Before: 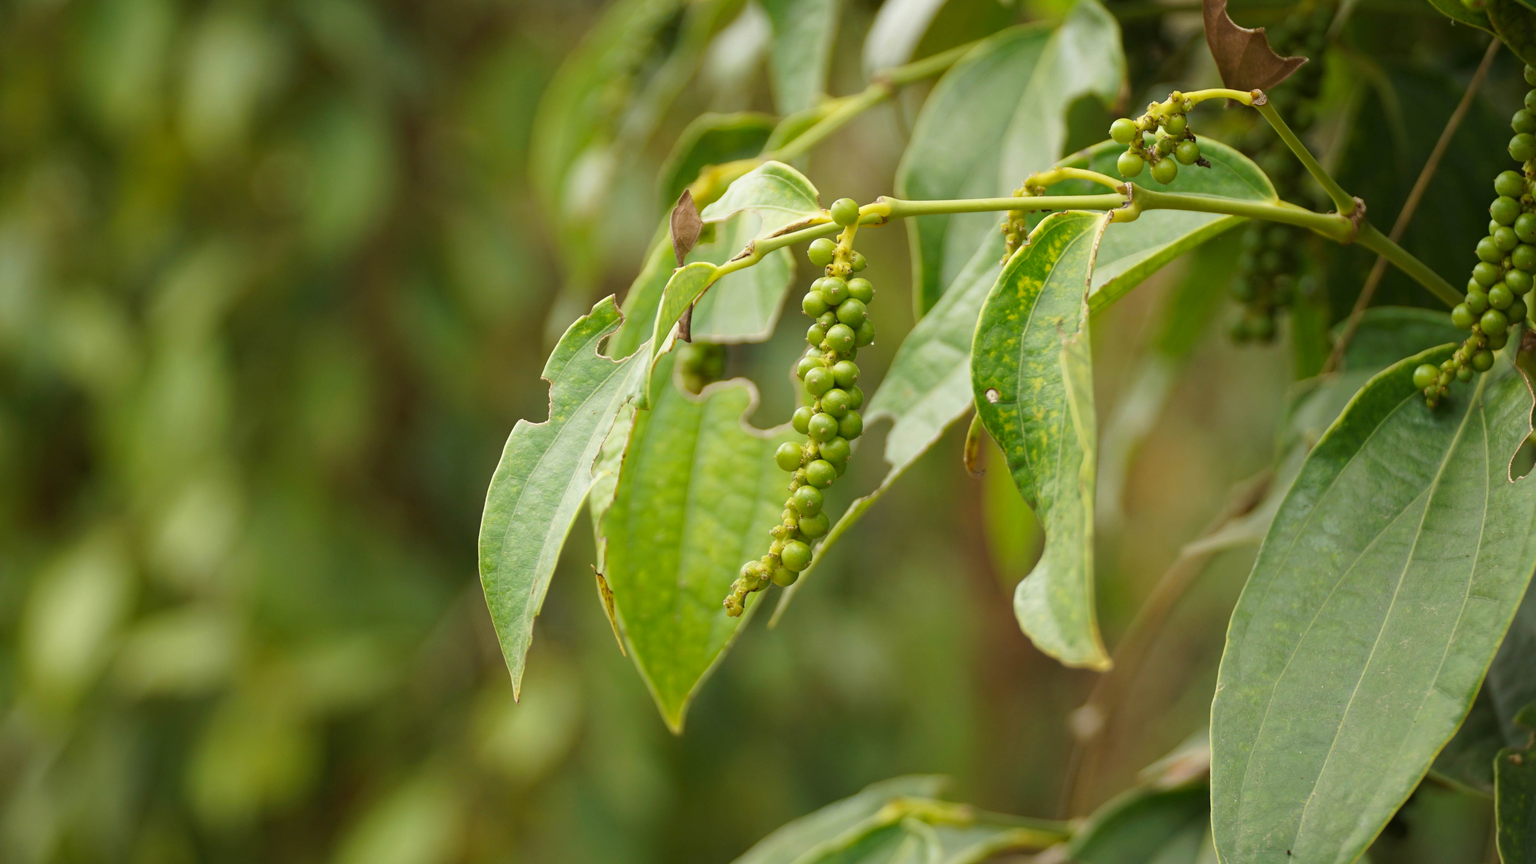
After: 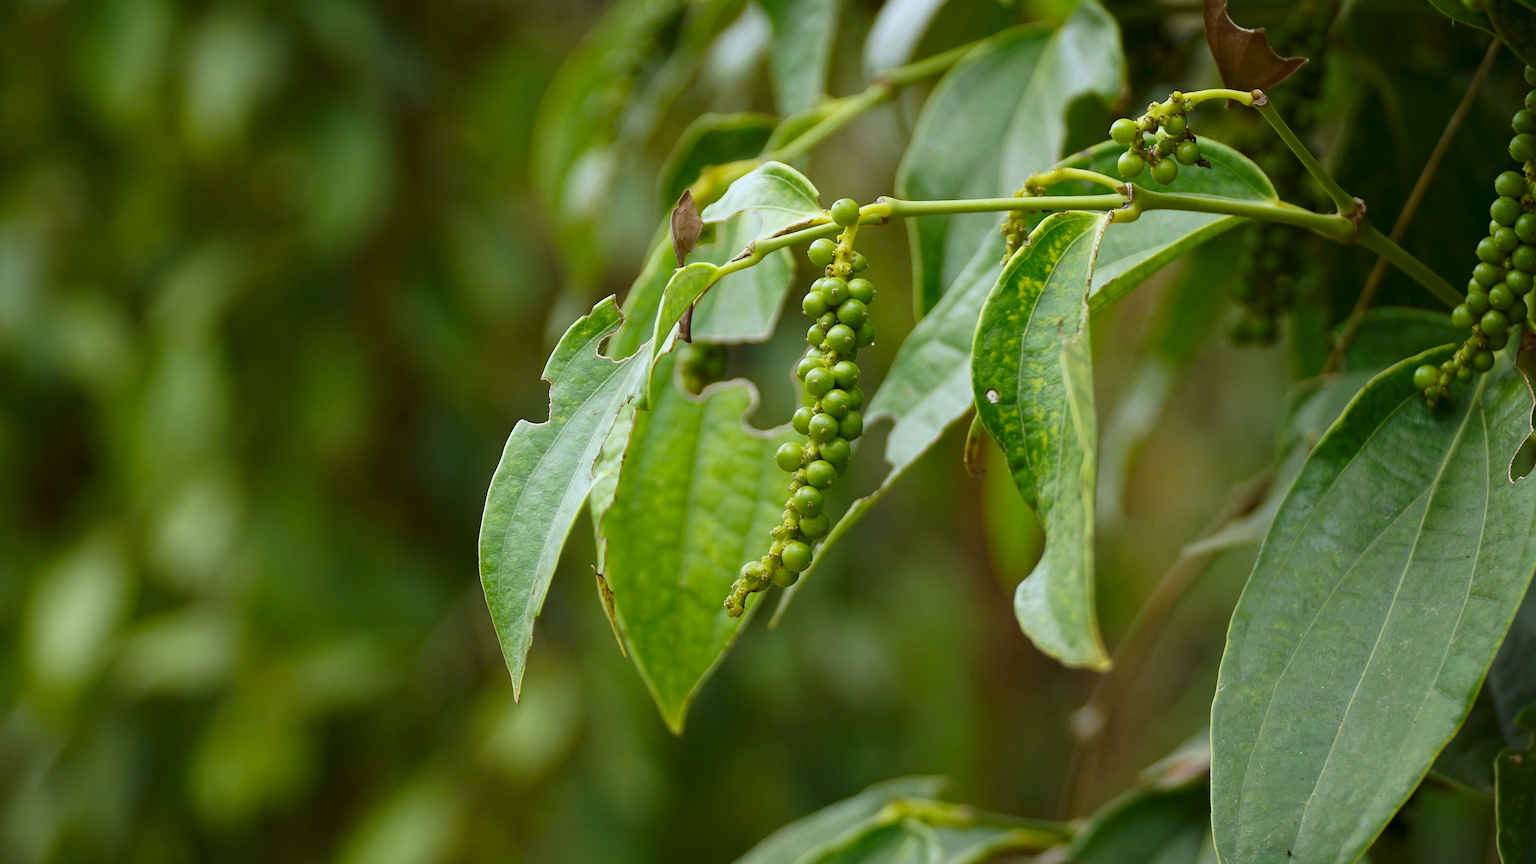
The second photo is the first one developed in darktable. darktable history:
white balance: red 0.931, blue 1.11
sharpen: on, module defaults
contrast brightness saturation: contrast 0.07, brightness -0.13, saturation 0.06
